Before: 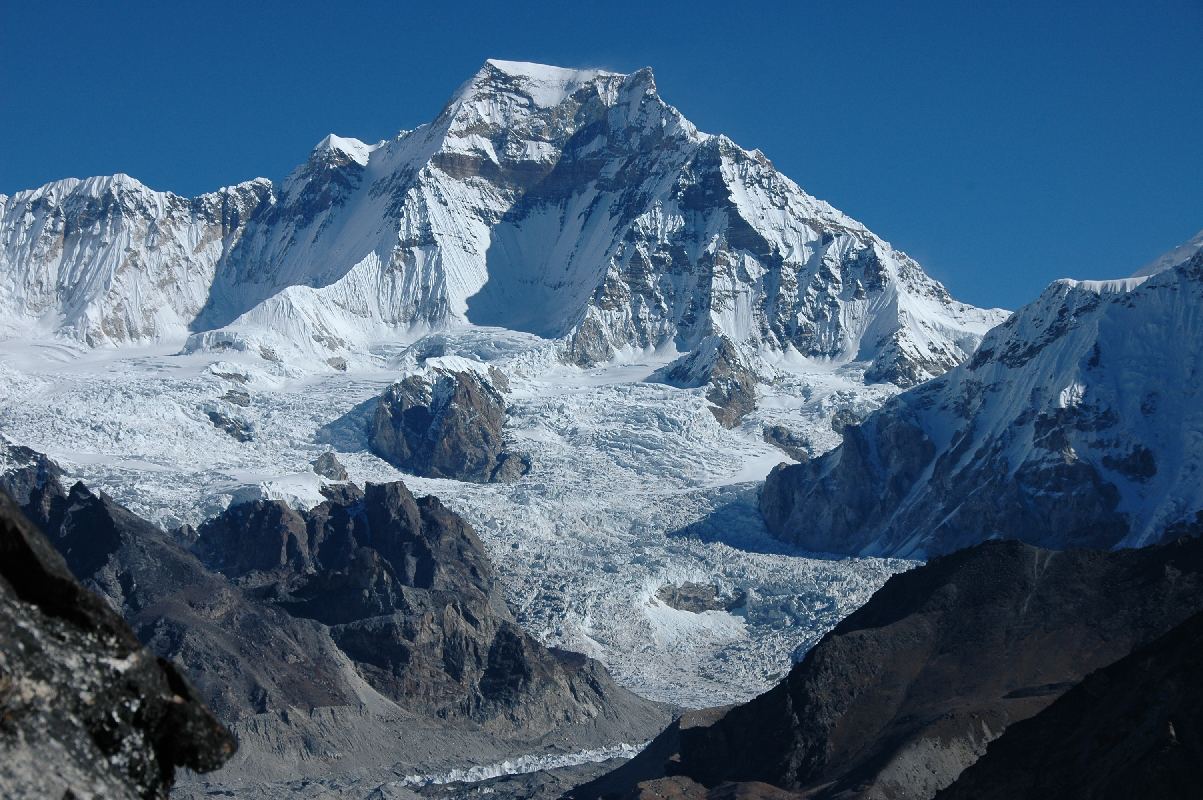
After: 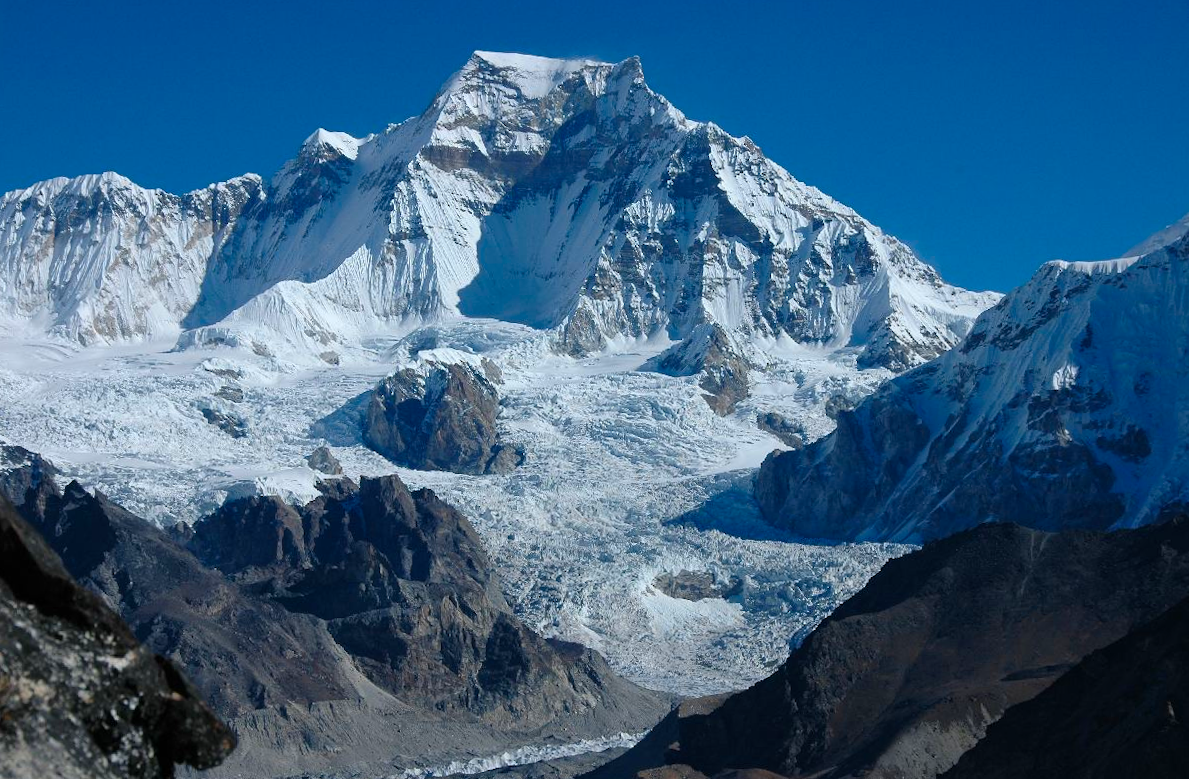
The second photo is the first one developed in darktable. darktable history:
rotate and perspective: rotation -1°, crop left 0.011, crop right 0.989, crop top 0.025, crop bottom 0.975
color balance rgb: perceptual saturation grading › global saturation 25%, global vibrance 20%
